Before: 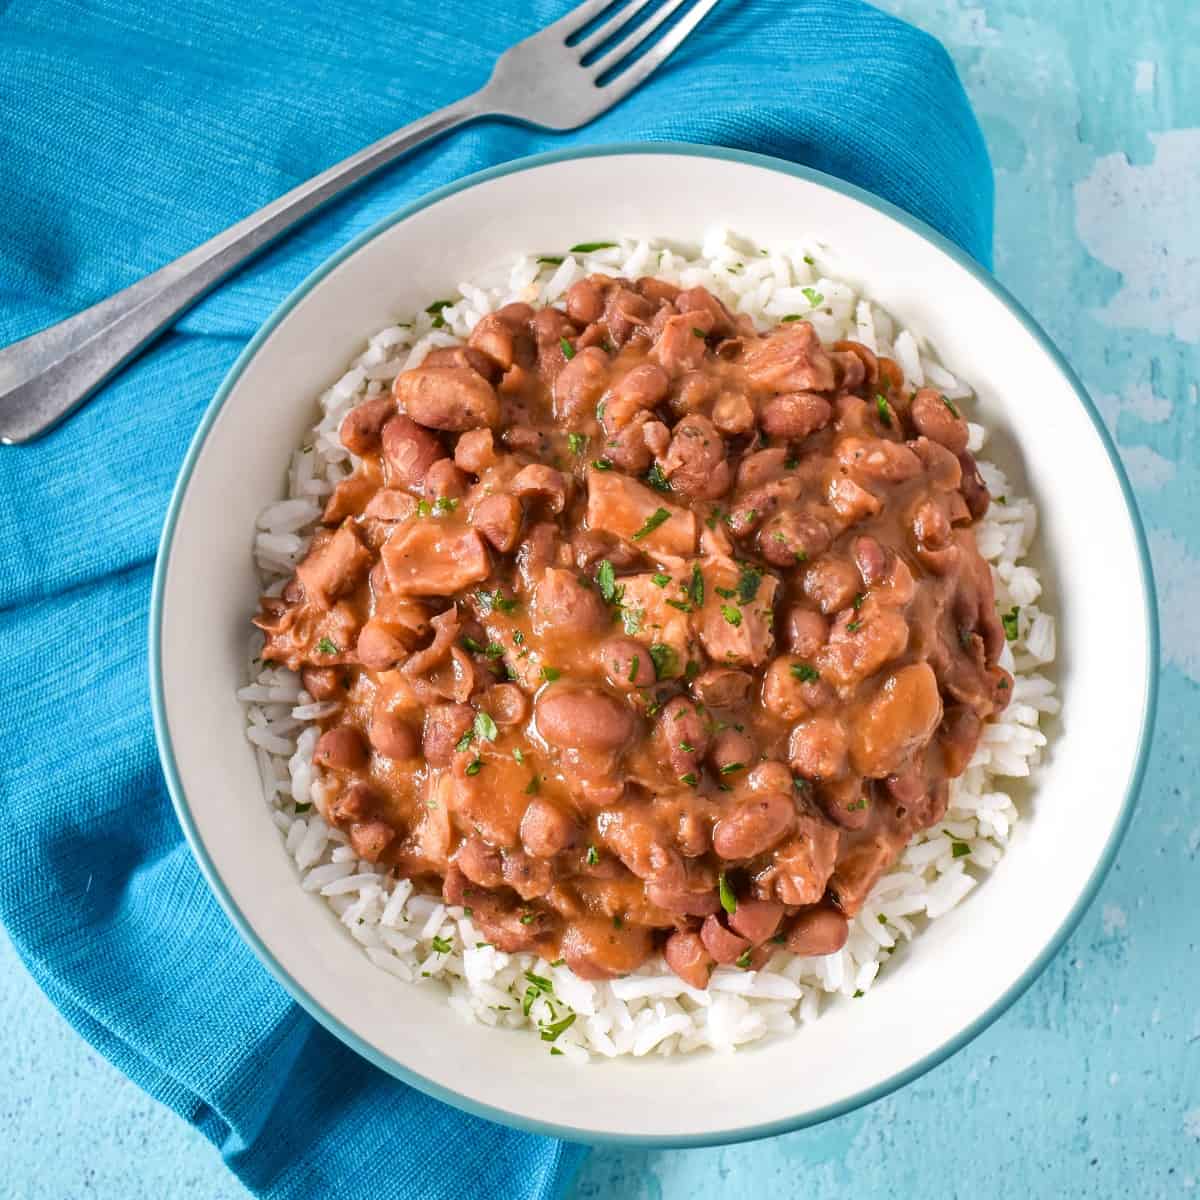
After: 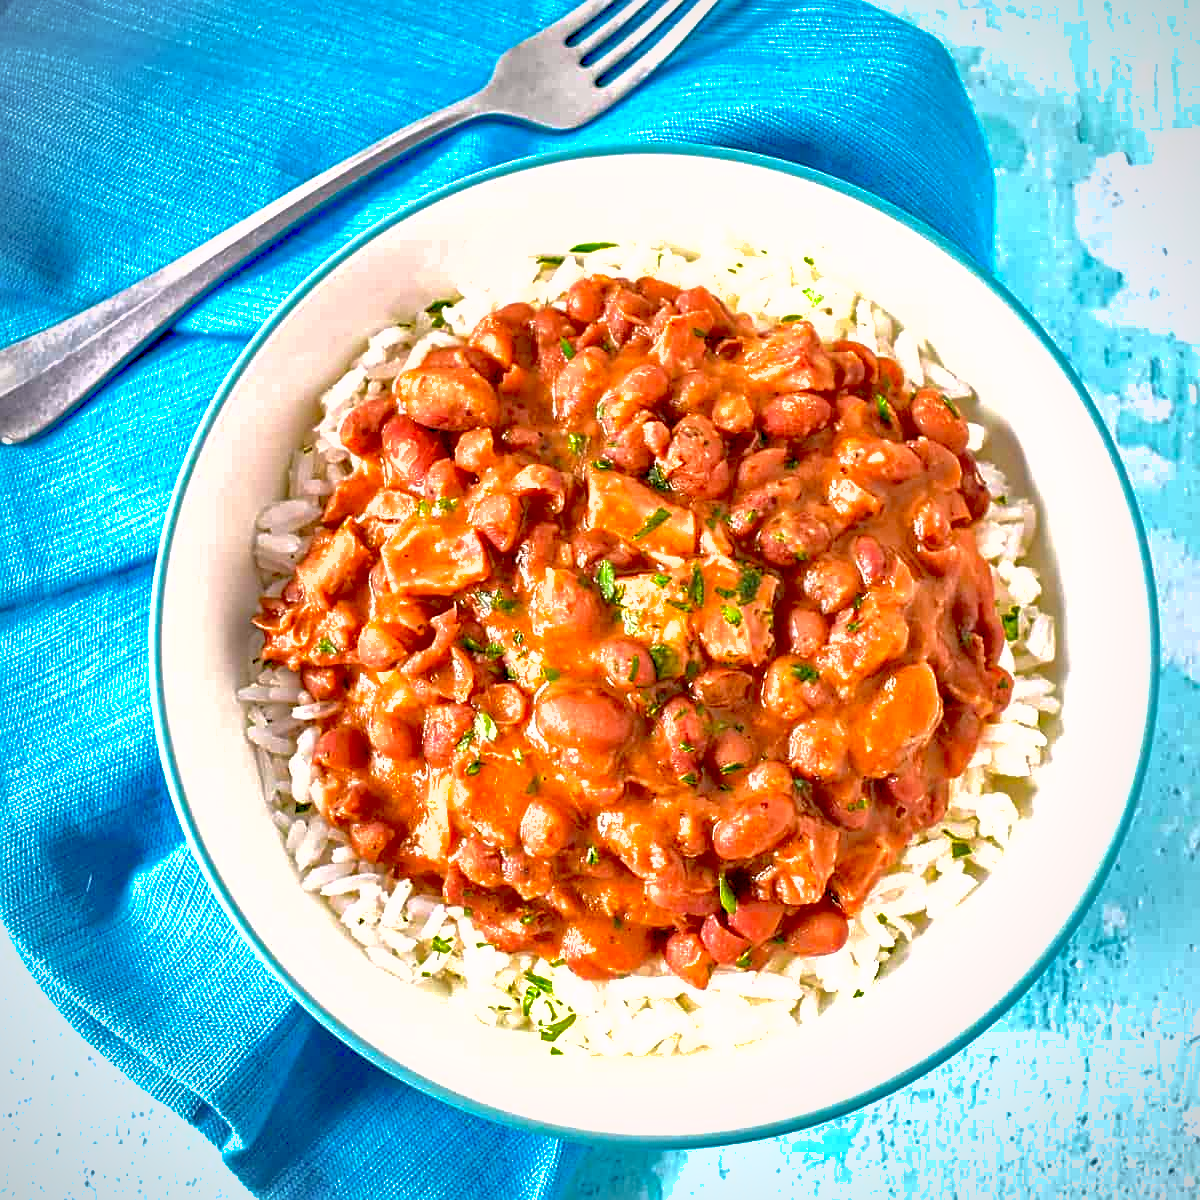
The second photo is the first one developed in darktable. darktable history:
color correction: highlights a* 3.17, highlights b* 2.18, saturation 1.21
tone equalizer: edges refinement/feathering 500, mask exposure compensation -1.57 EV, preserve details no
exposure: black level correction 0.01, exposure 1 EV, compensate exposure bias true, compensate highlight preservation false
haze removal: compatibility mode true
vignetting: fall-off radius 69.87%, automatic ratio true
sharpen: on, module defaults
shadows and highlights: on, module defaults
